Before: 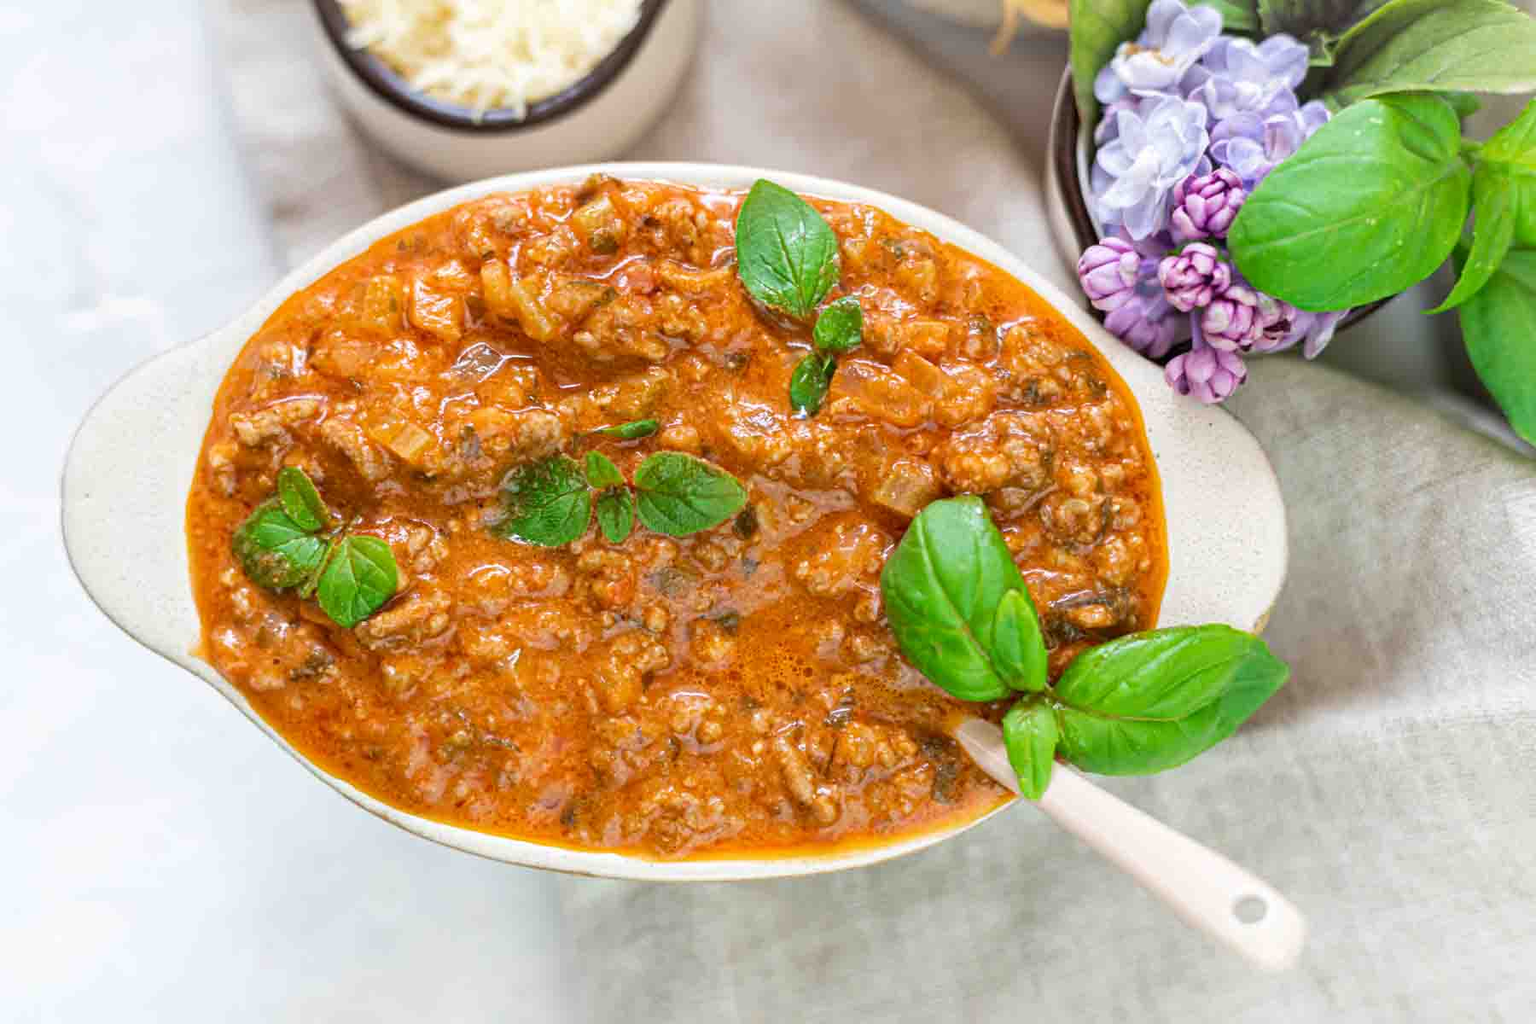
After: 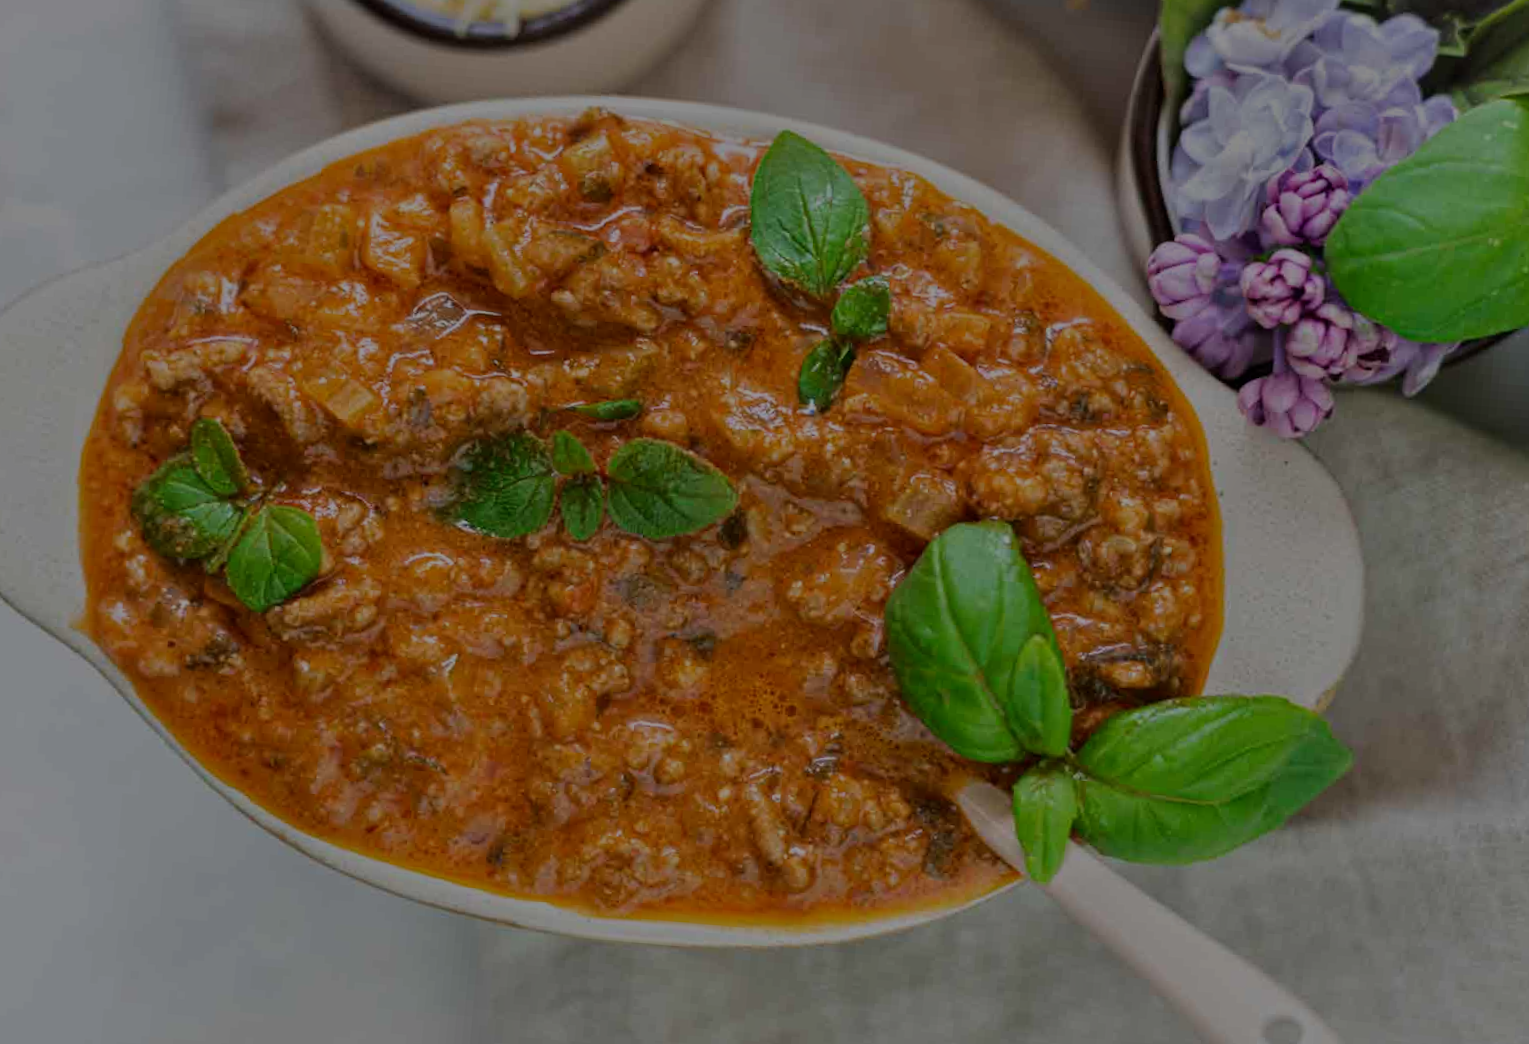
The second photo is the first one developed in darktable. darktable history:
tone equalizer: -8 EV -2 EV, -7 EV -2 EV, -6 EV -2 EV, -5 EV -2 EV, -4 EV -2 EV, -3 EV -2 EV, -2 EV -2 EV, -1 EV -1.63 EV, +0 EV -2 EV
rotate and perspective: rotation 1.72°, automatic cropping off
exposure: compensate highlight preservation false
crop and rotate: angle -3.27°, left 5.211%, top 5.211%, right 4.607%, bottom 4.607%
